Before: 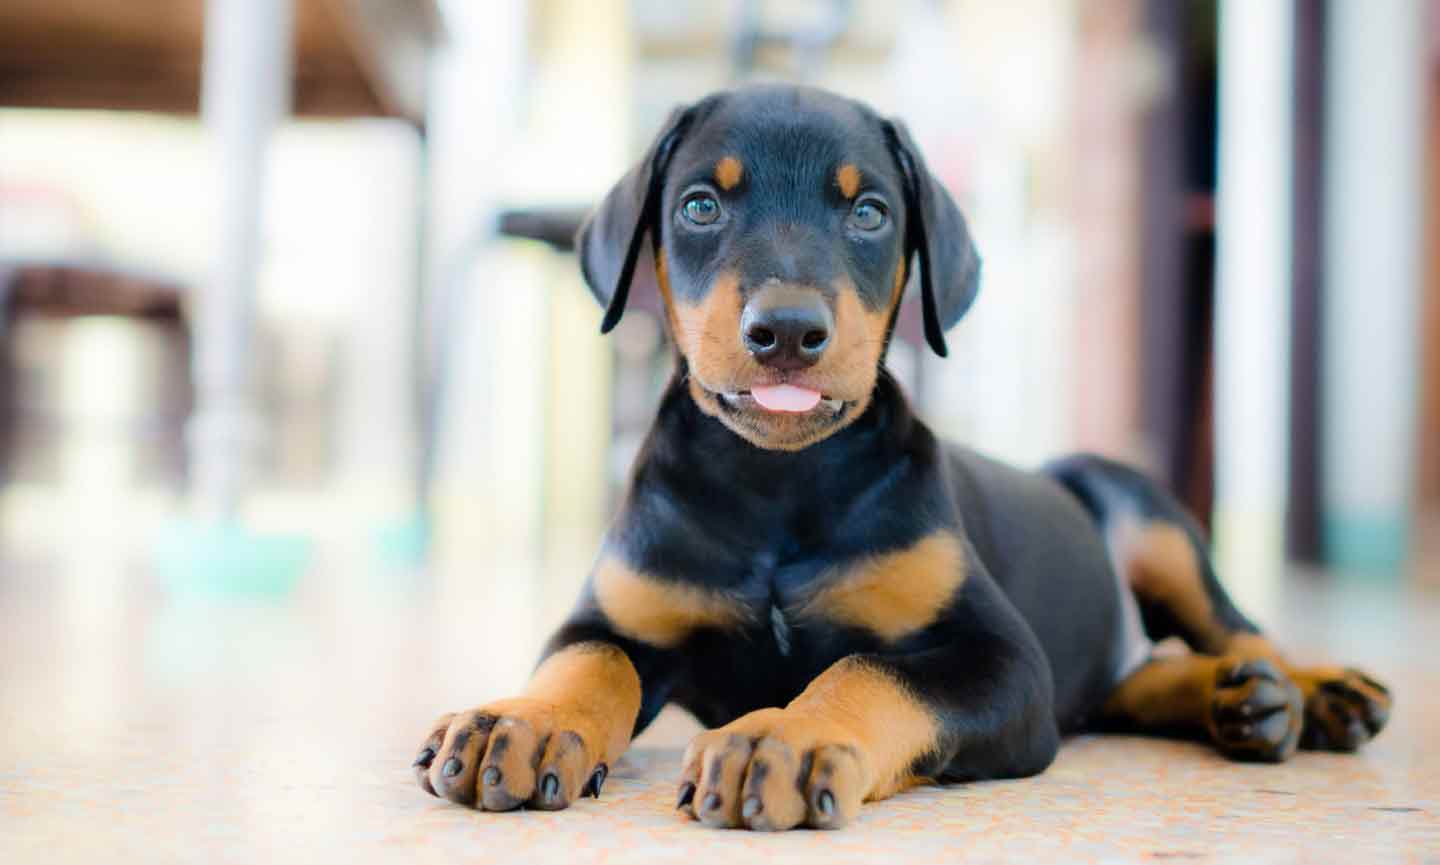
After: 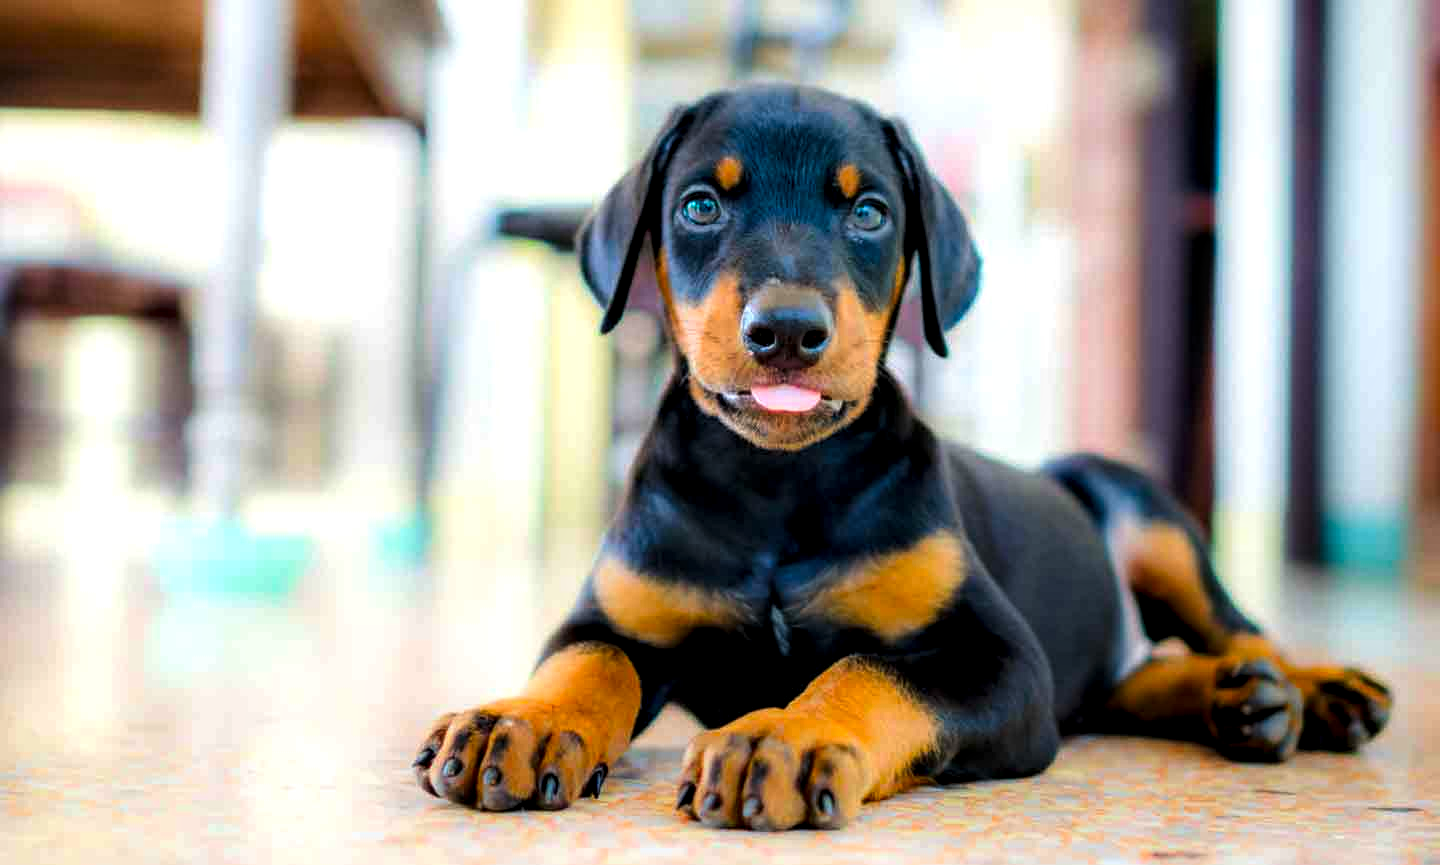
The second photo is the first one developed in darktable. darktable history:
local contrast: detail 150%
color correction: highlights b* 0.02, saturation 1.81
levels: levels [0.029, 0.545, 0.971]
